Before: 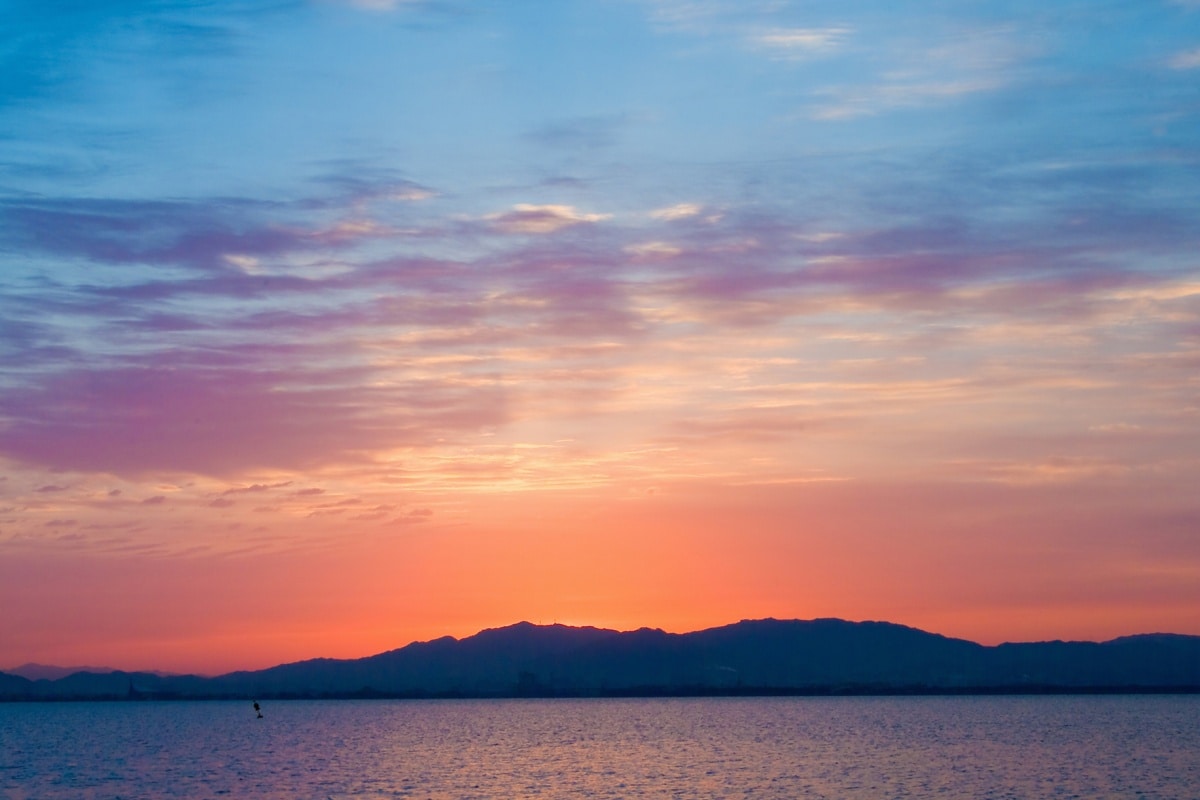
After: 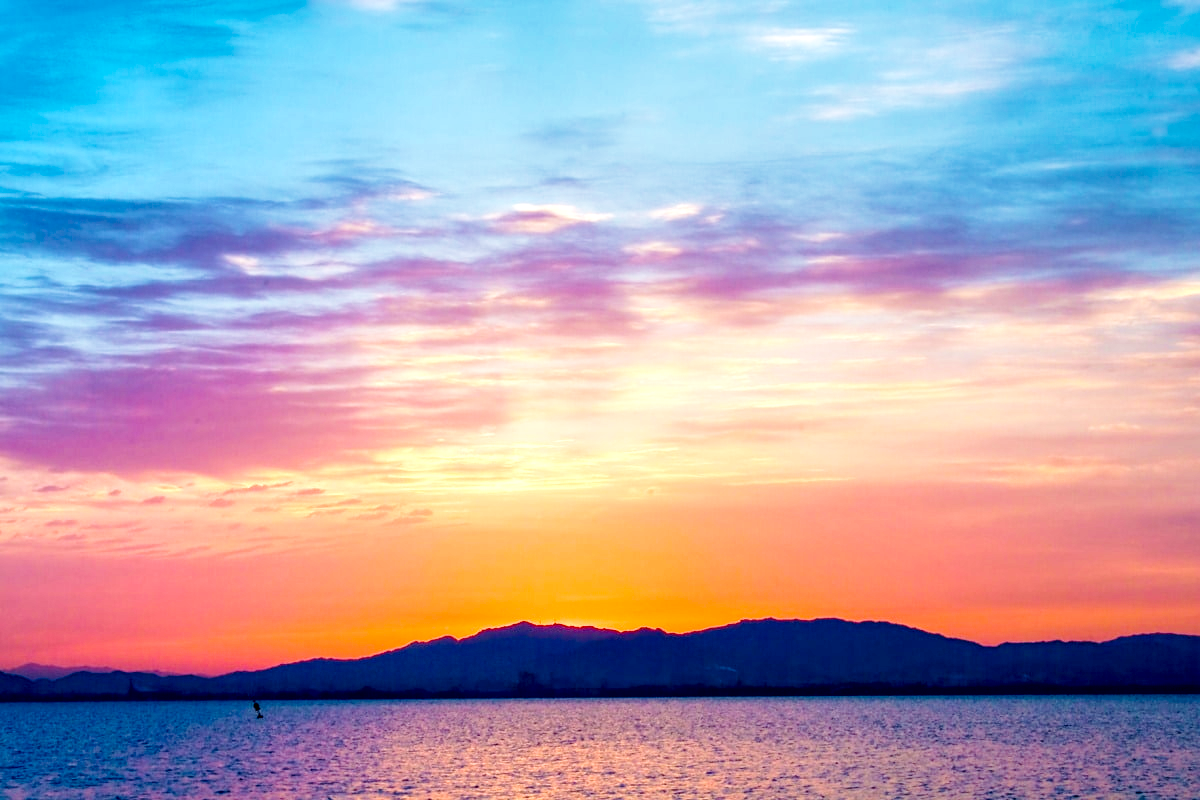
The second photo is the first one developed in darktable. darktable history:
base curve: curves: ch0 [(0, 0) (0.028, 0.03) (0.121, 0.232) (0.46, 0.748) (0.859, 0.968) (1, 1)], preserve colors none
color balance rgb: perceptual saturation grading › global saturation 25%, global vibrance 20%
local contrast: highlights 60%, shadows 60%, detail 160%
velvia: on, module defaults
